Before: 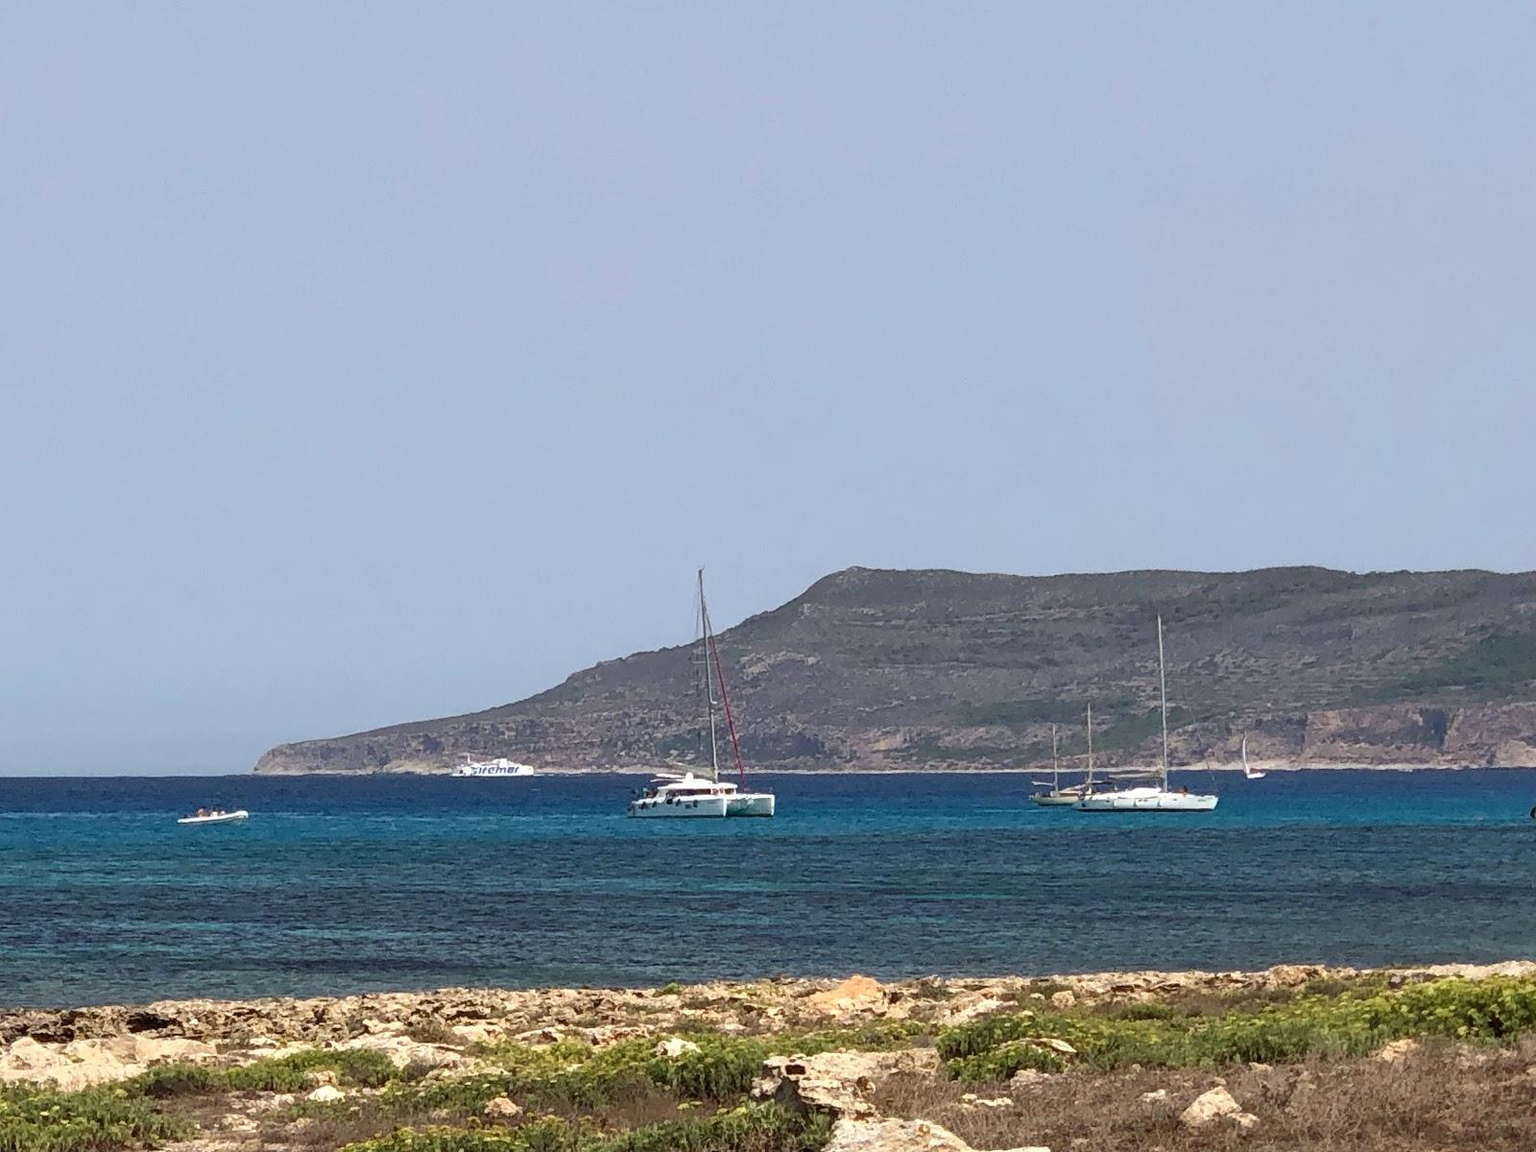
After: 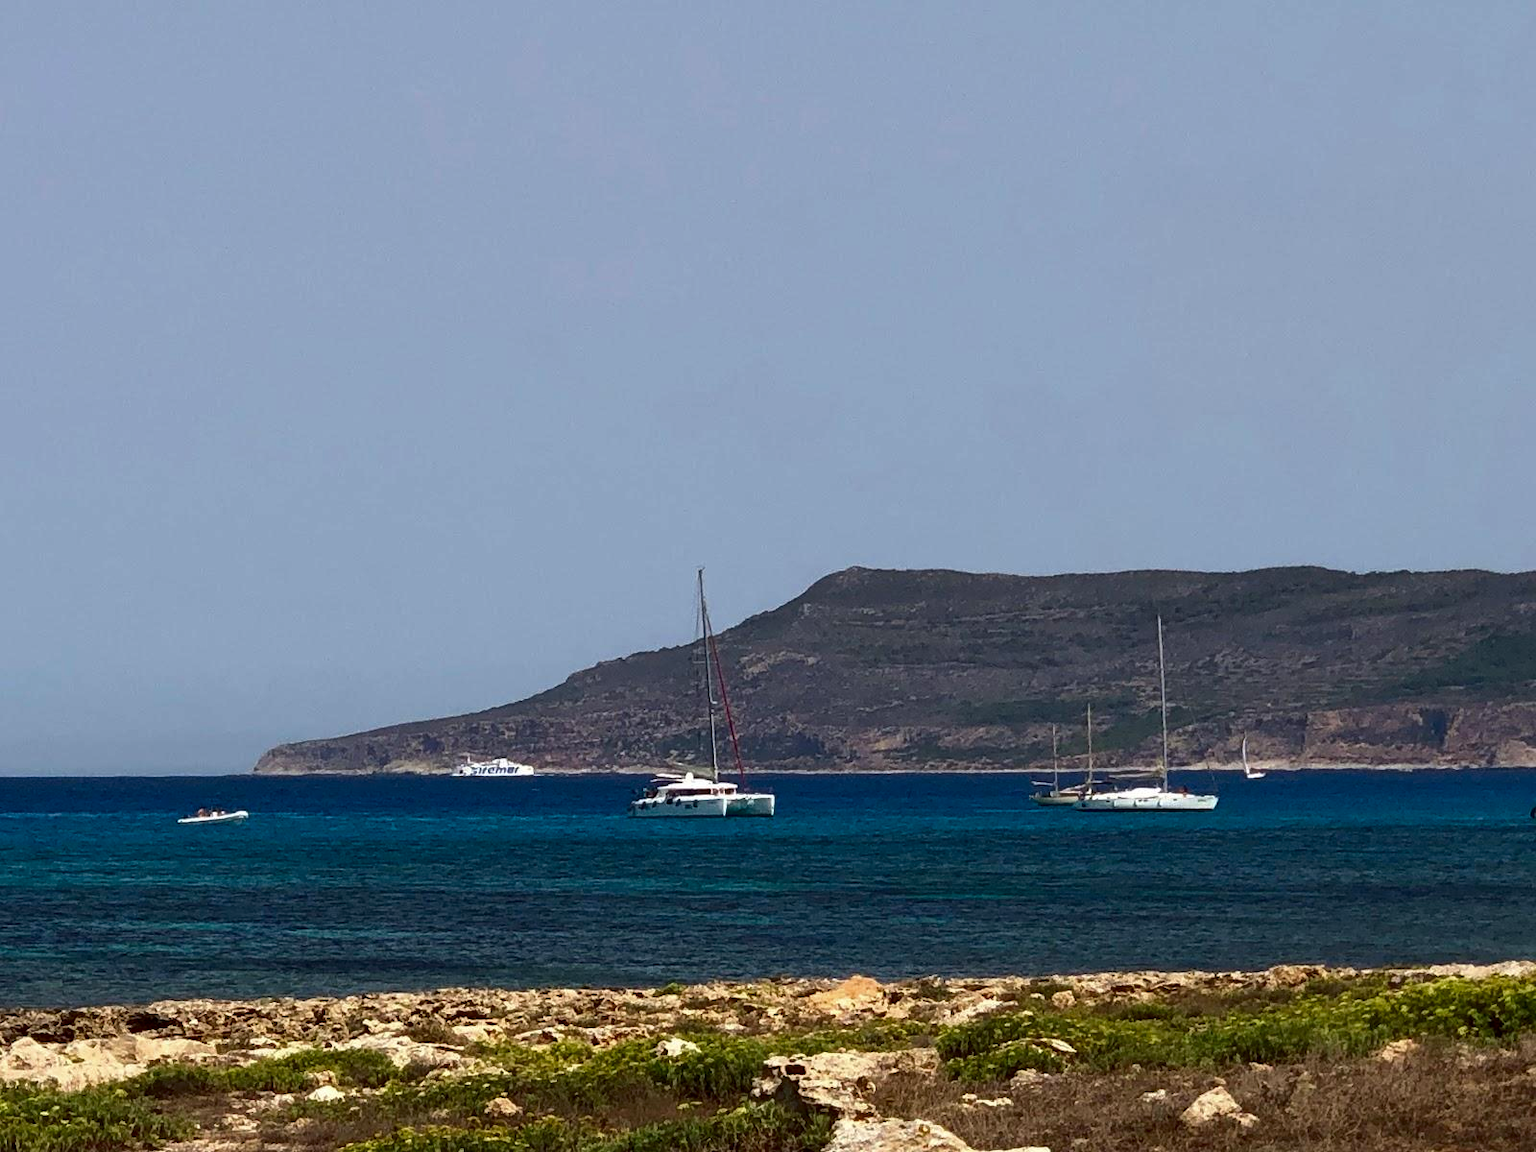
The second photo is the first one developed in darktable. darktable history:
contrast brightness saturation: brightness -0.246, saturation 0.202
